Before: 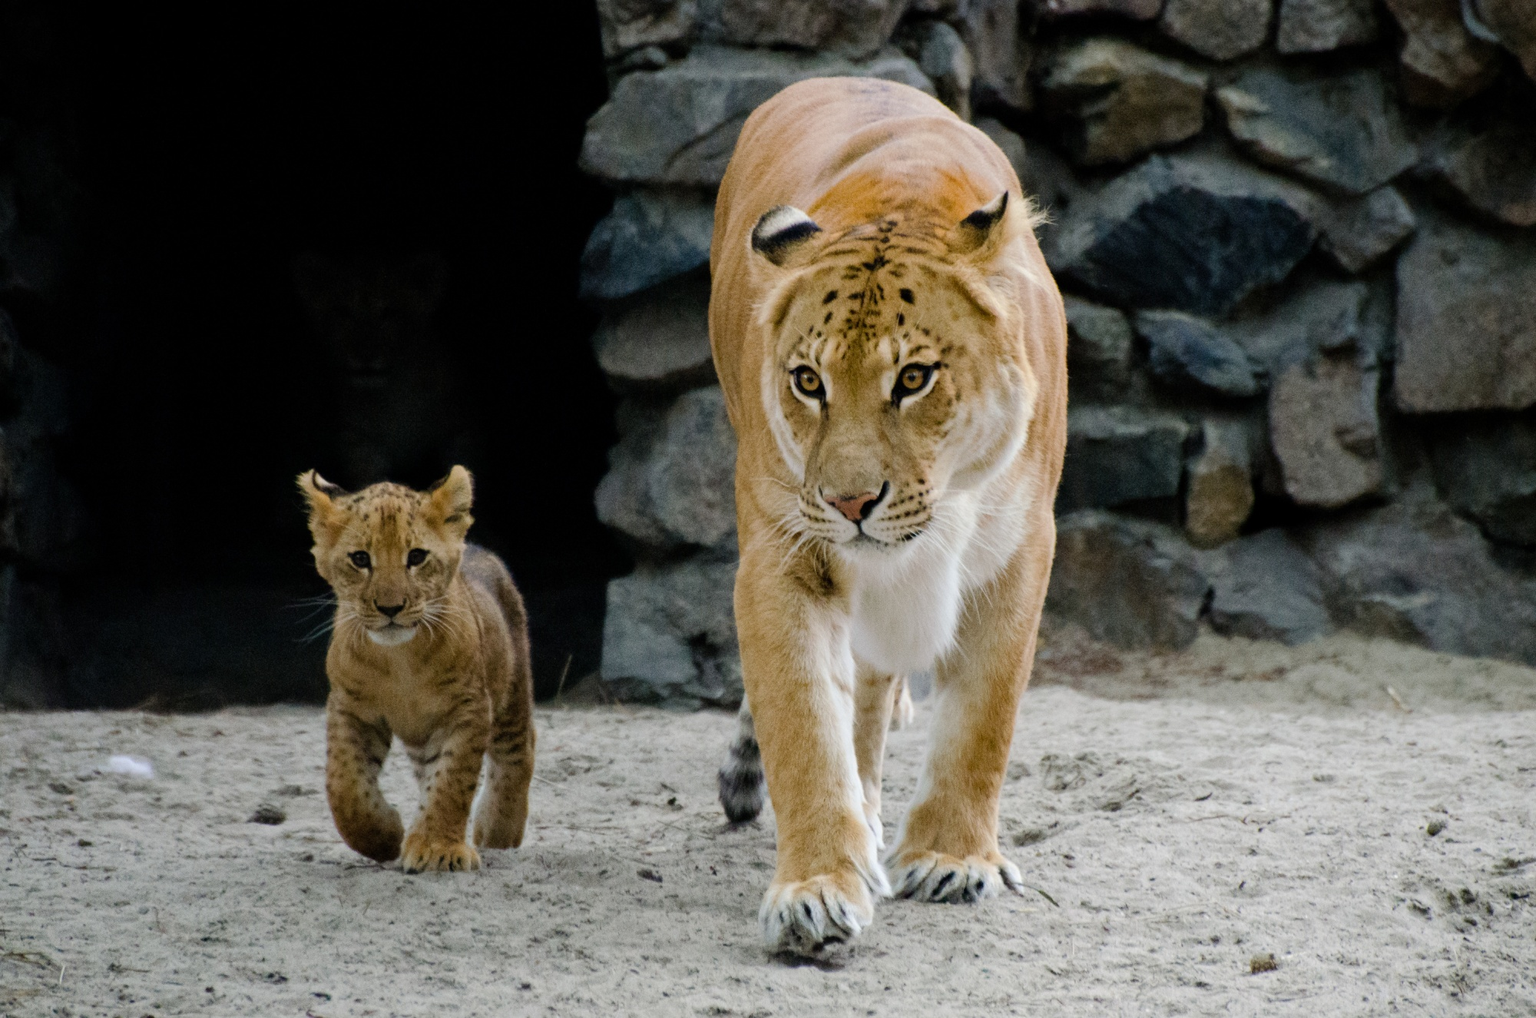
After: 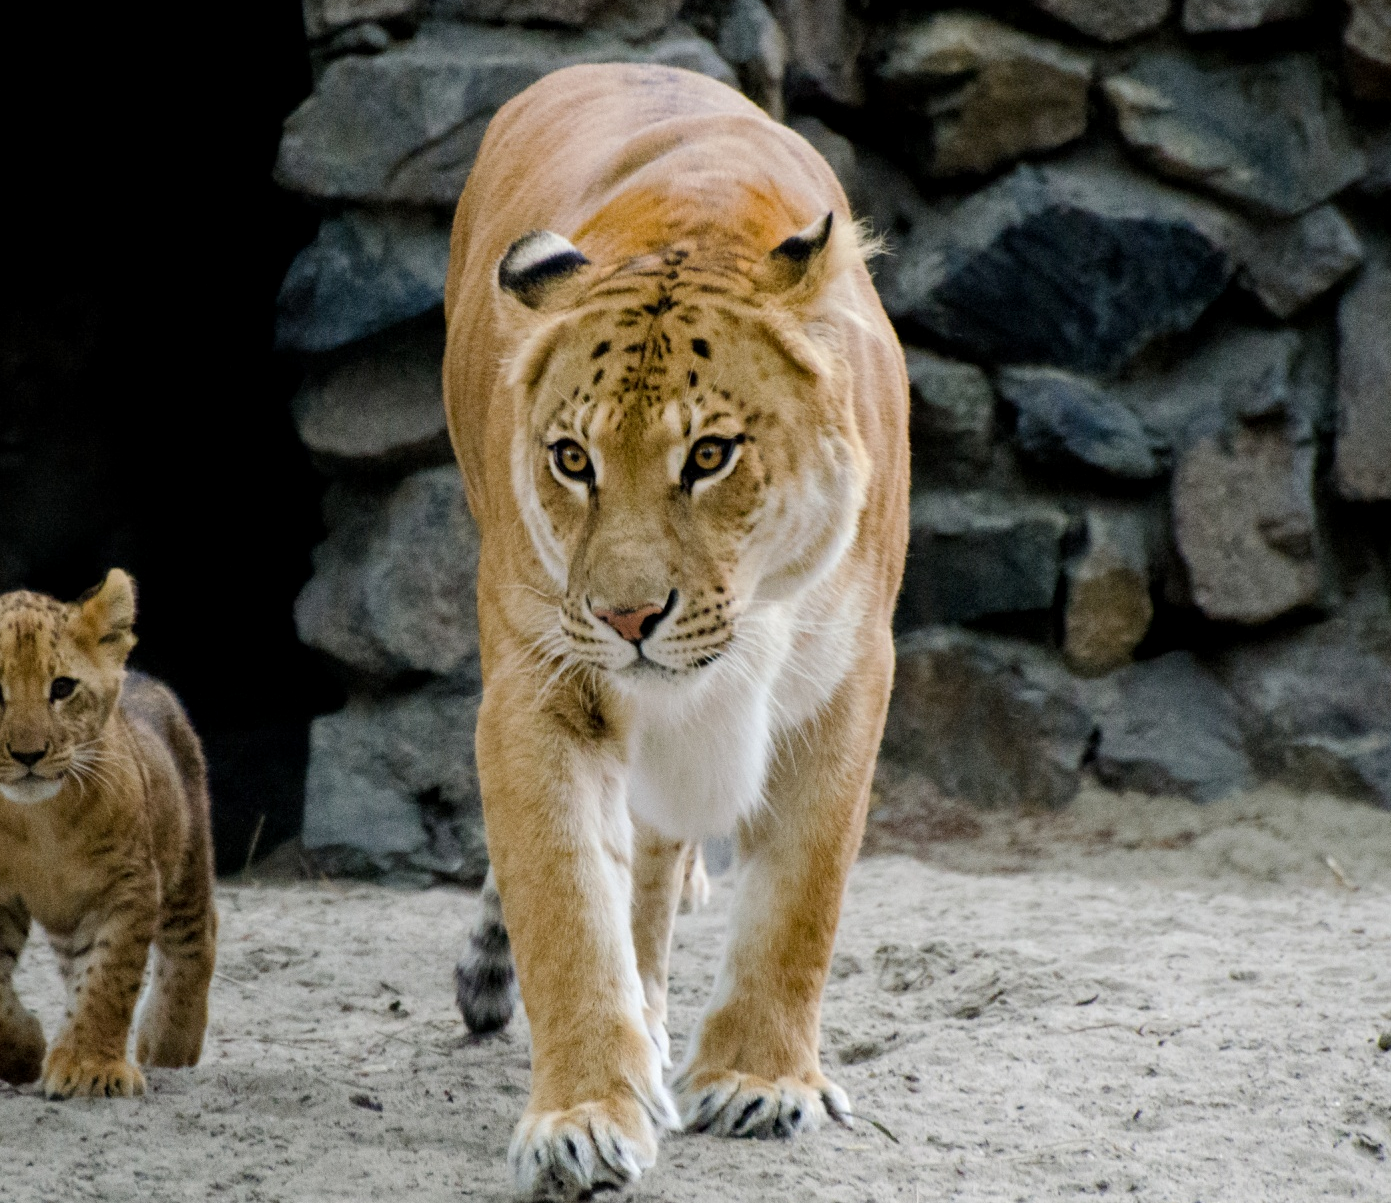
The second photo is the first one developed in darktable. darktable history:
local contrast: highlights 100%, shadows 100%, detail 120%, midtone range 0.2
crop and rotate: left 24.034%, top 2.838%, right 6.406%, bottom 6.299%
